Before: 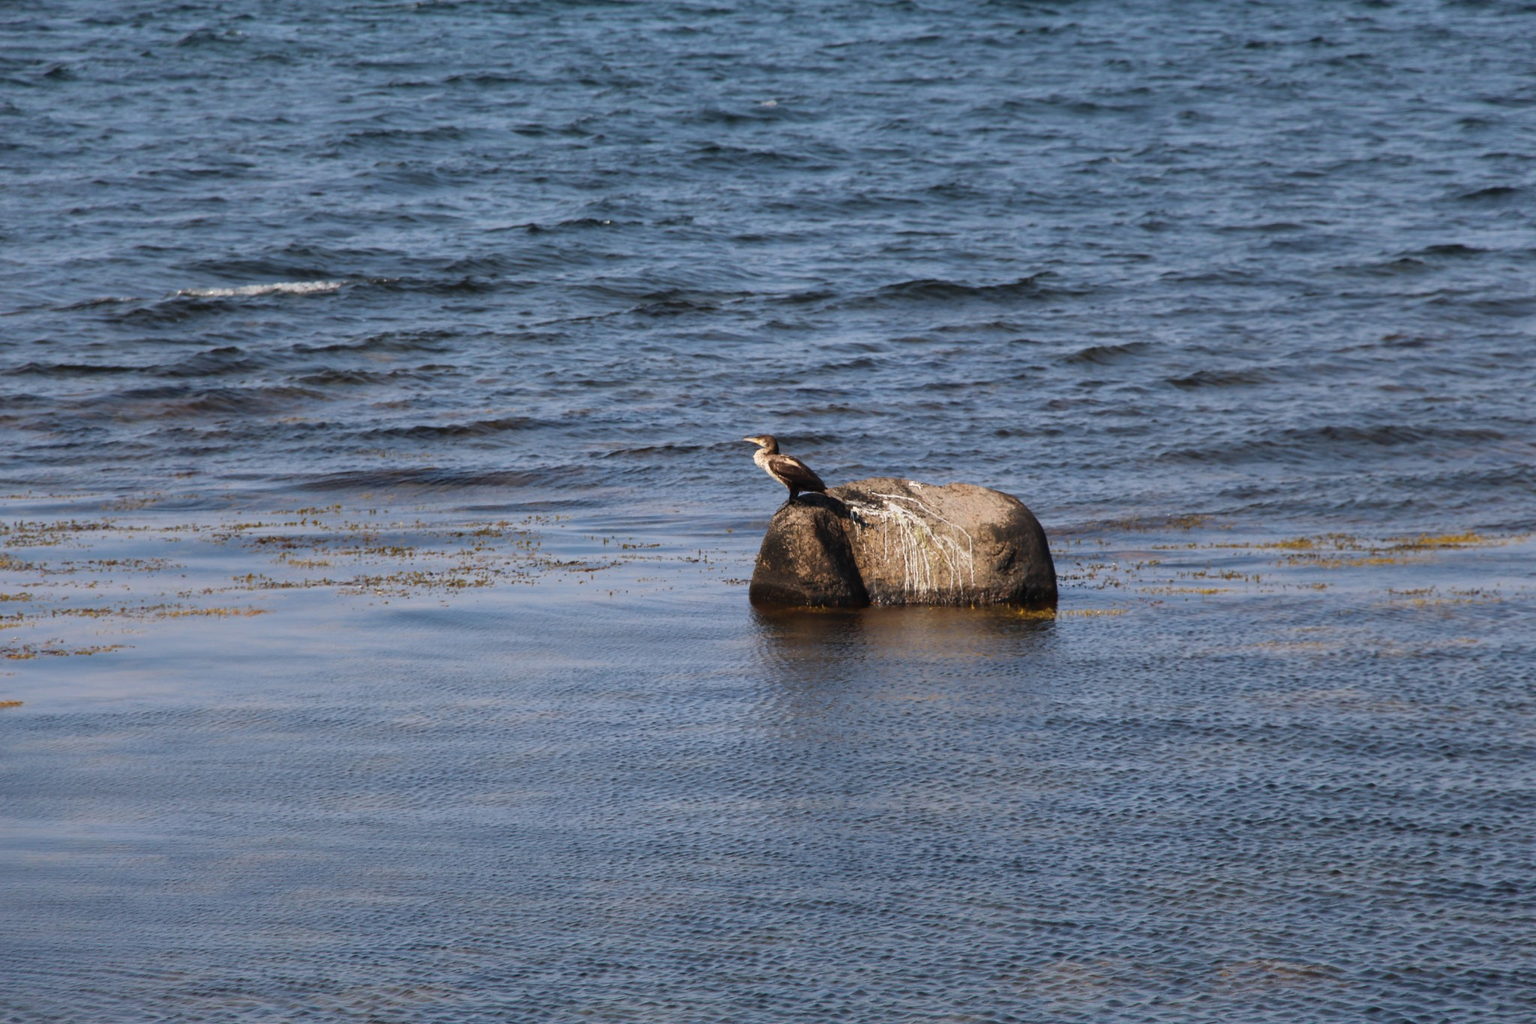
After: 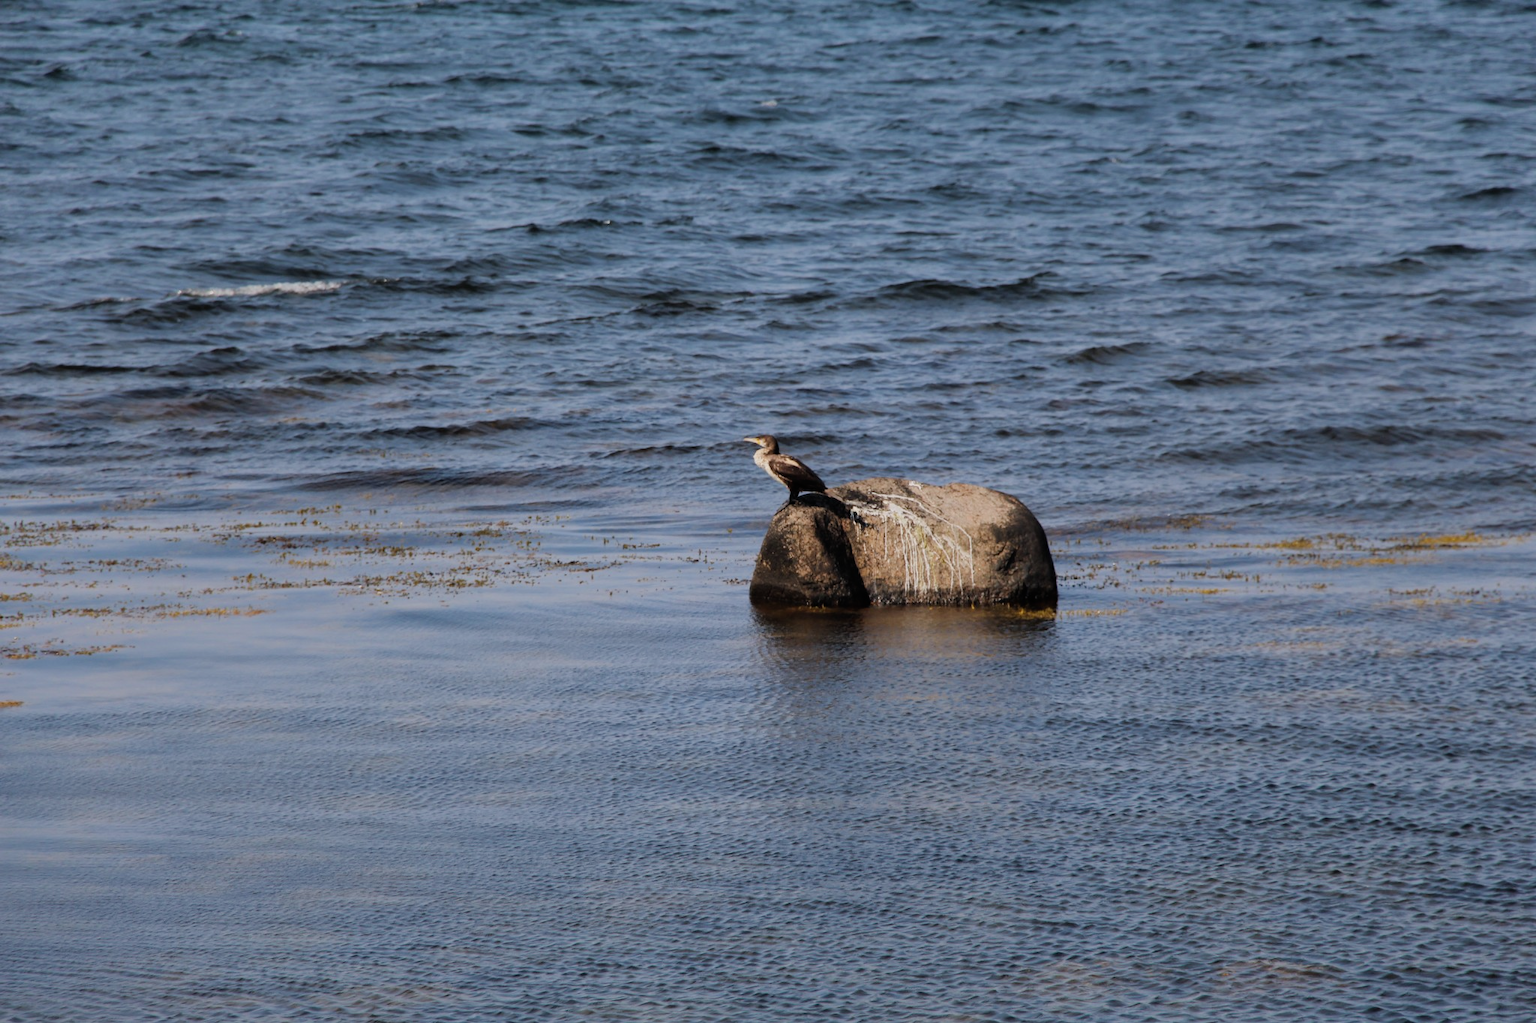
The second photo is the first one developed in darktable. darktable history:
filmic rgb: black relative exposure -8.13 EV, white relative exposure 3.76 EV, hardness 4.44, iterations of high-quality reconstruction 0
